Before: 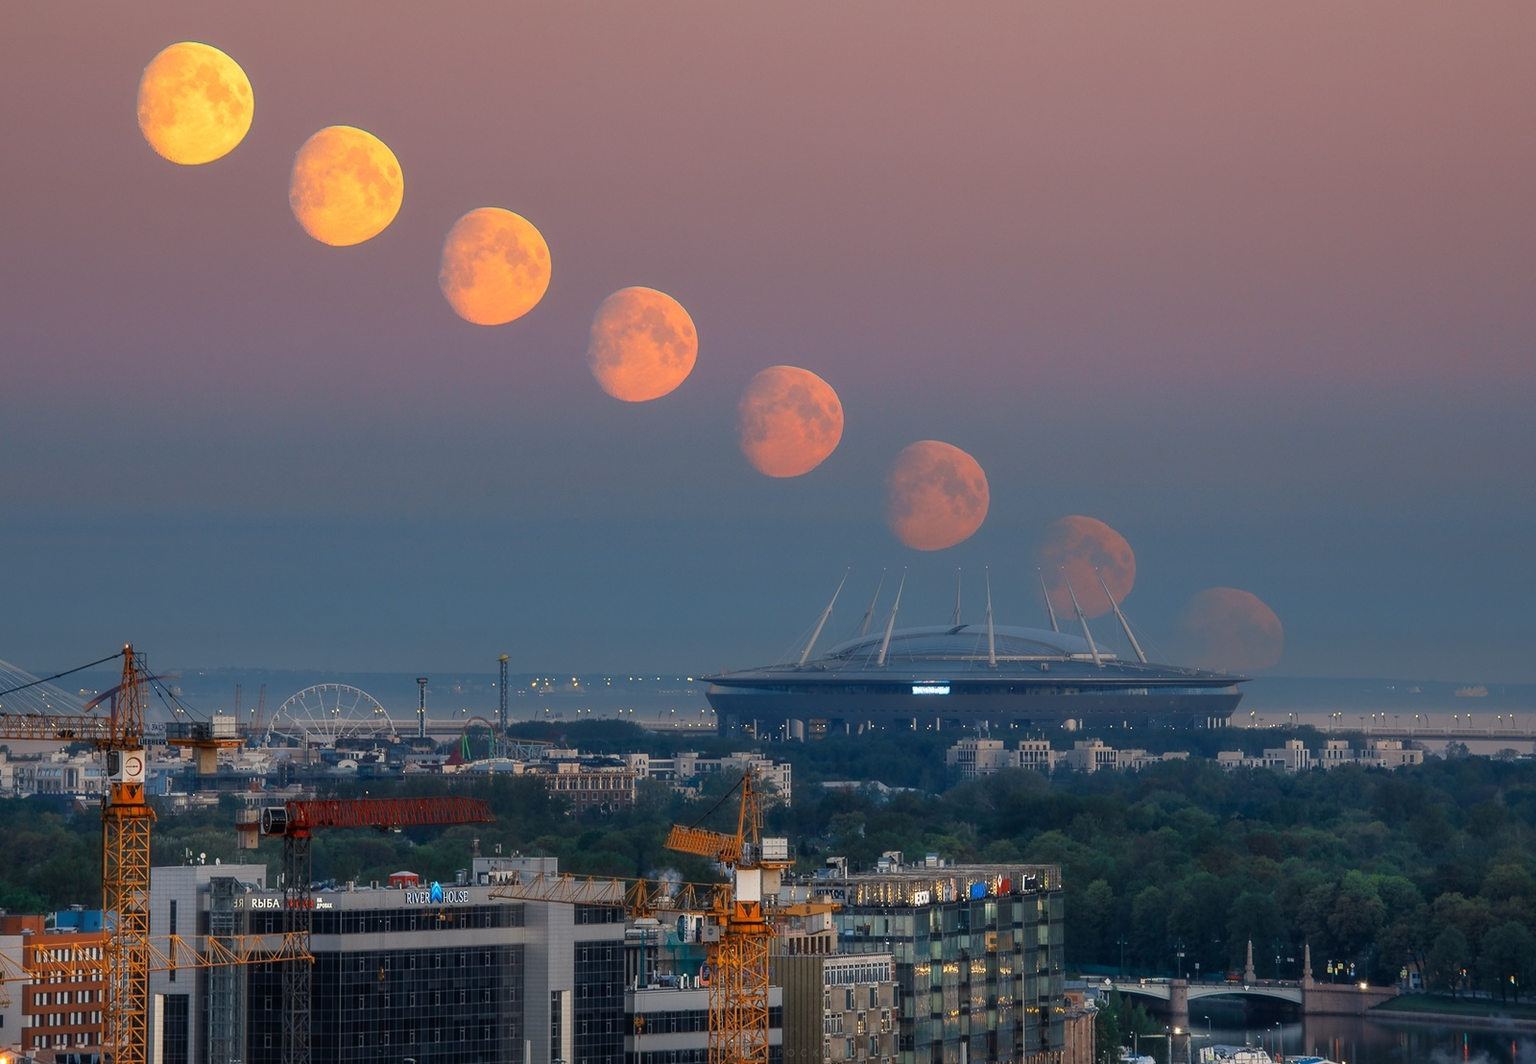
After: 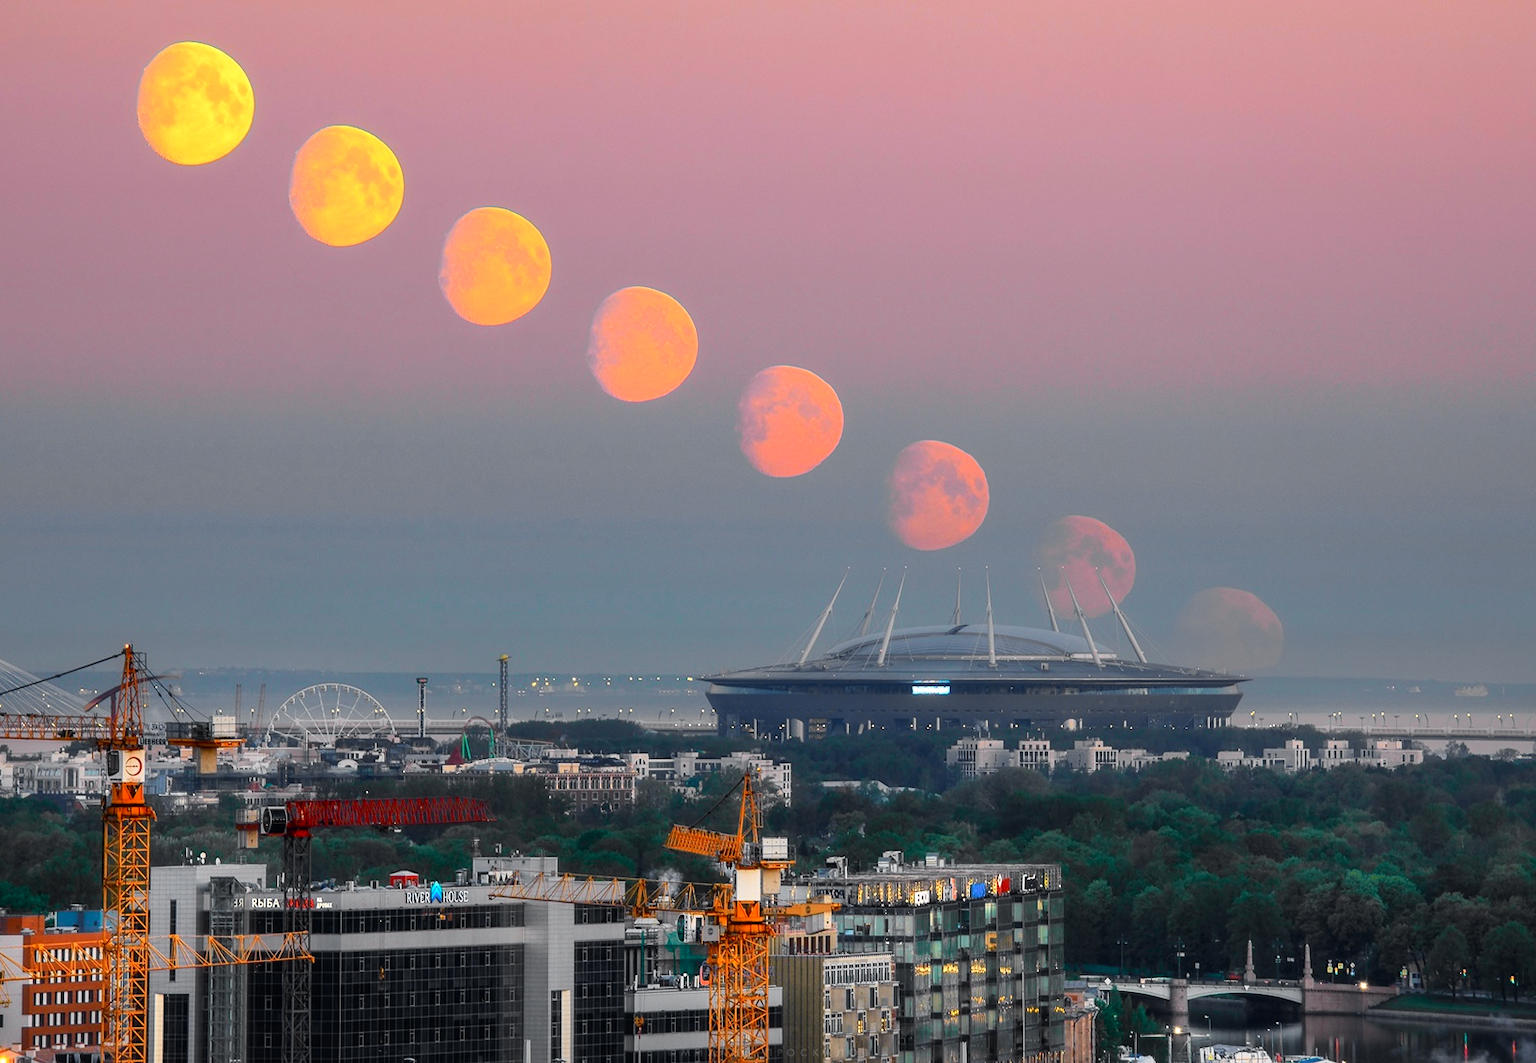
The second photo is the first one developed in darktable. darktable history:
exposure: exposure 0.376 EV, compensate highlight preservation false
tone curve: curves: ch0 [(0, 0) (0.071, 0.047) (0.266, 0.26) (0.491, 0.552) (0.753, 0.818) (1, 0.983)]; ch1 [(0, 0) (0.346, 0.307) (0.408, 0.369) (0.463, 0.443) (0.482, 0.493) (0.502, 0.5) (0.517, 0.518) (0.55, 0.573) (0.597, 0.641) (0.651, 0.709) (1, 1)]; ch2 [(0, 0) (0.346, 0.34) (0.434, 0.46) (0.485, 0.494) (0.5, 0.494) (0.517, 0.506) (0.535, 0.545) (0.583, 0.634) (0.625, 0.686) (1, 1)], color space Lab, independent channels, preserve colors none
